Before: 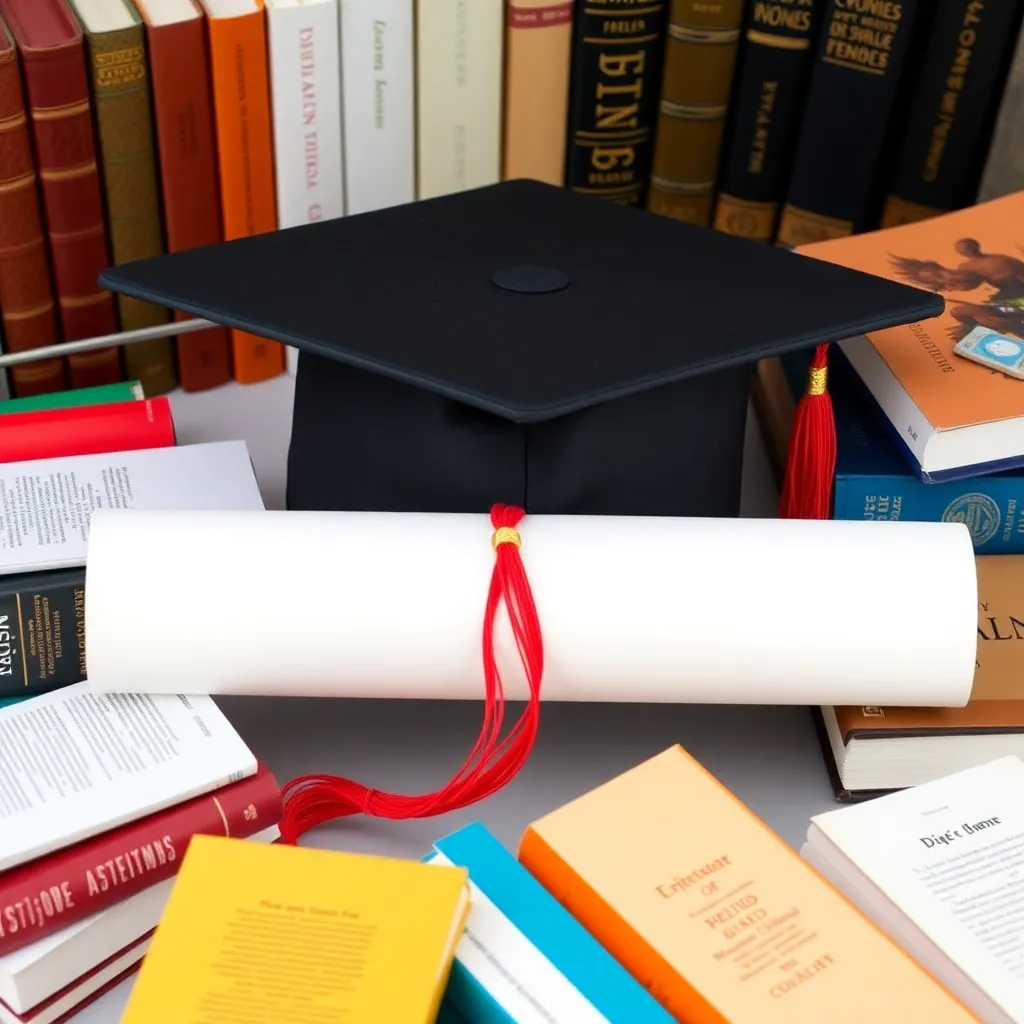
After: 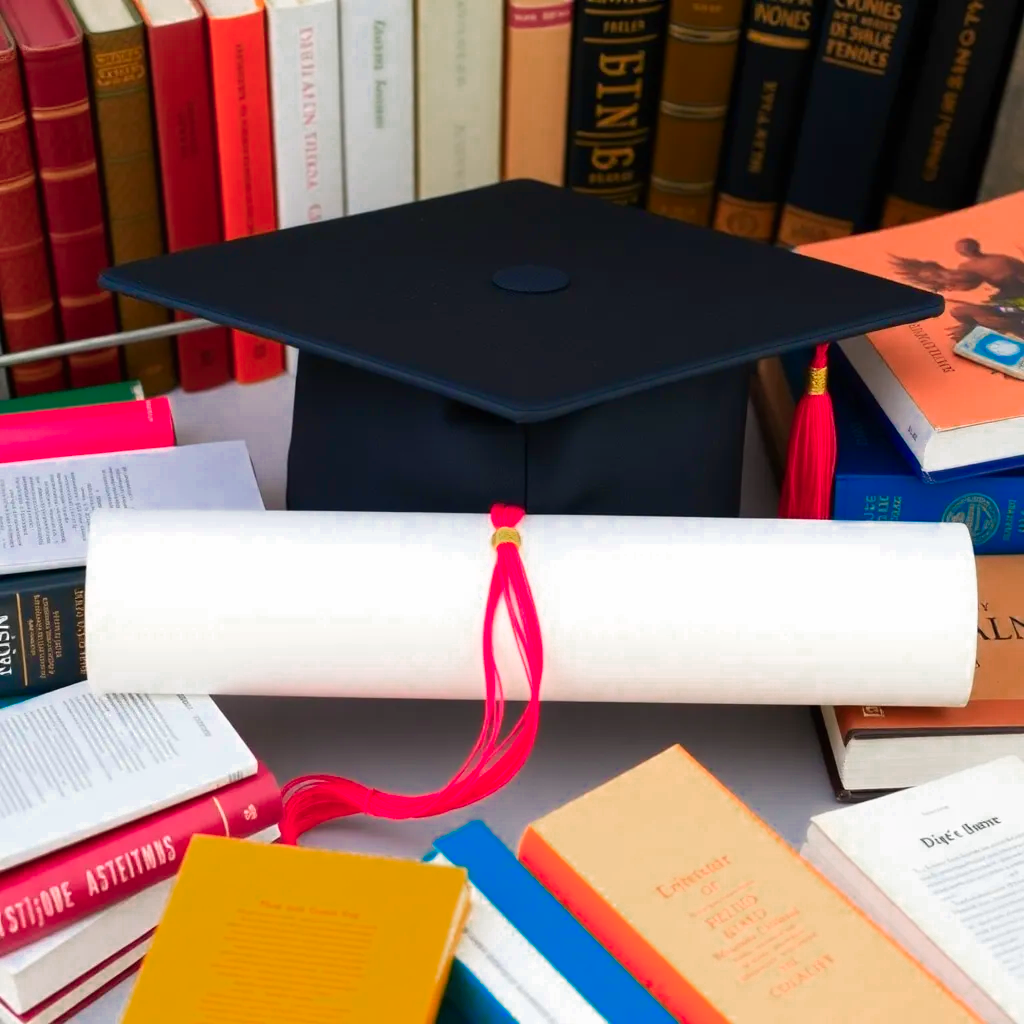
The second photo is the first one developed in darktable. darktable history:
color zones: curves: ch0 [(0, 0.553) (0.123, 0.58) (0.23, 0.419) (0.468, 0.155) (0.605, 0.132) (0.723, 0.063) (0.833, 0.172) (0.921, 0.468)]; ch1 [(0.025, 0.645) (0.229, 0.584) (0.326, 0.551) (0.537, 0.446) (0.599, 0.911) (0.708, 1) (0.805, 0.944)]; ch2 [(0.086, 0.468) (0.254, 0.464) (0.638, 0.564) (0.702, 0.592) (0.768, 0.564)]
local contrast: mode bilateral grid, contrast 100, coarseness 100, detail 92%, midtone range 0.2
tone equalizer: on, module defaults
